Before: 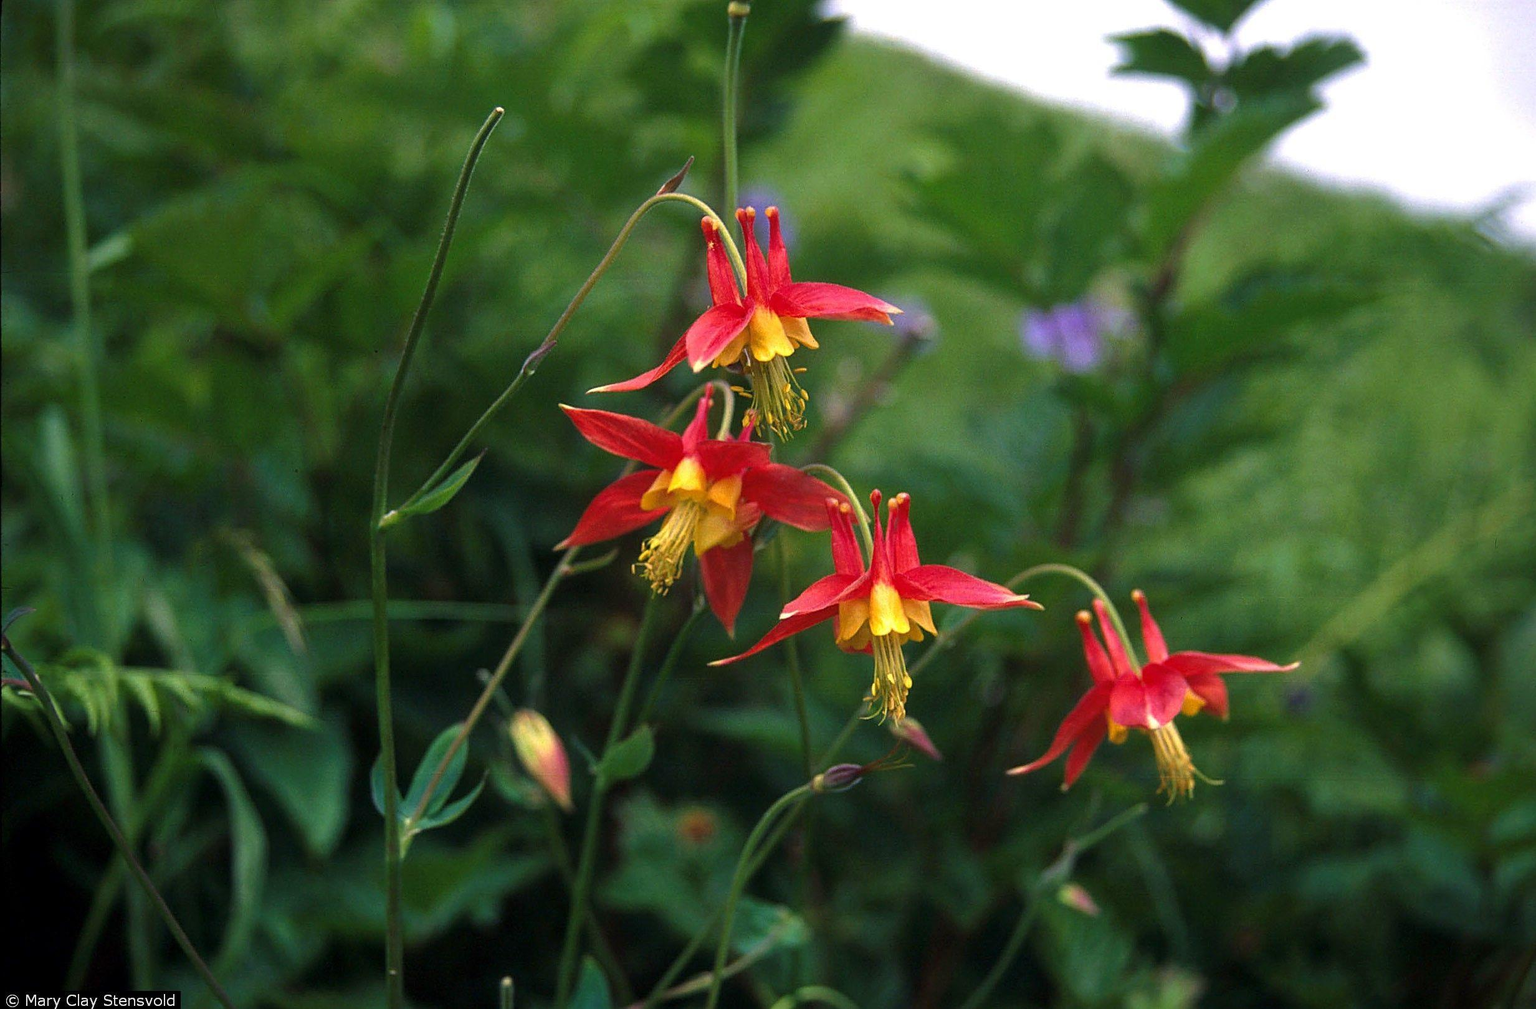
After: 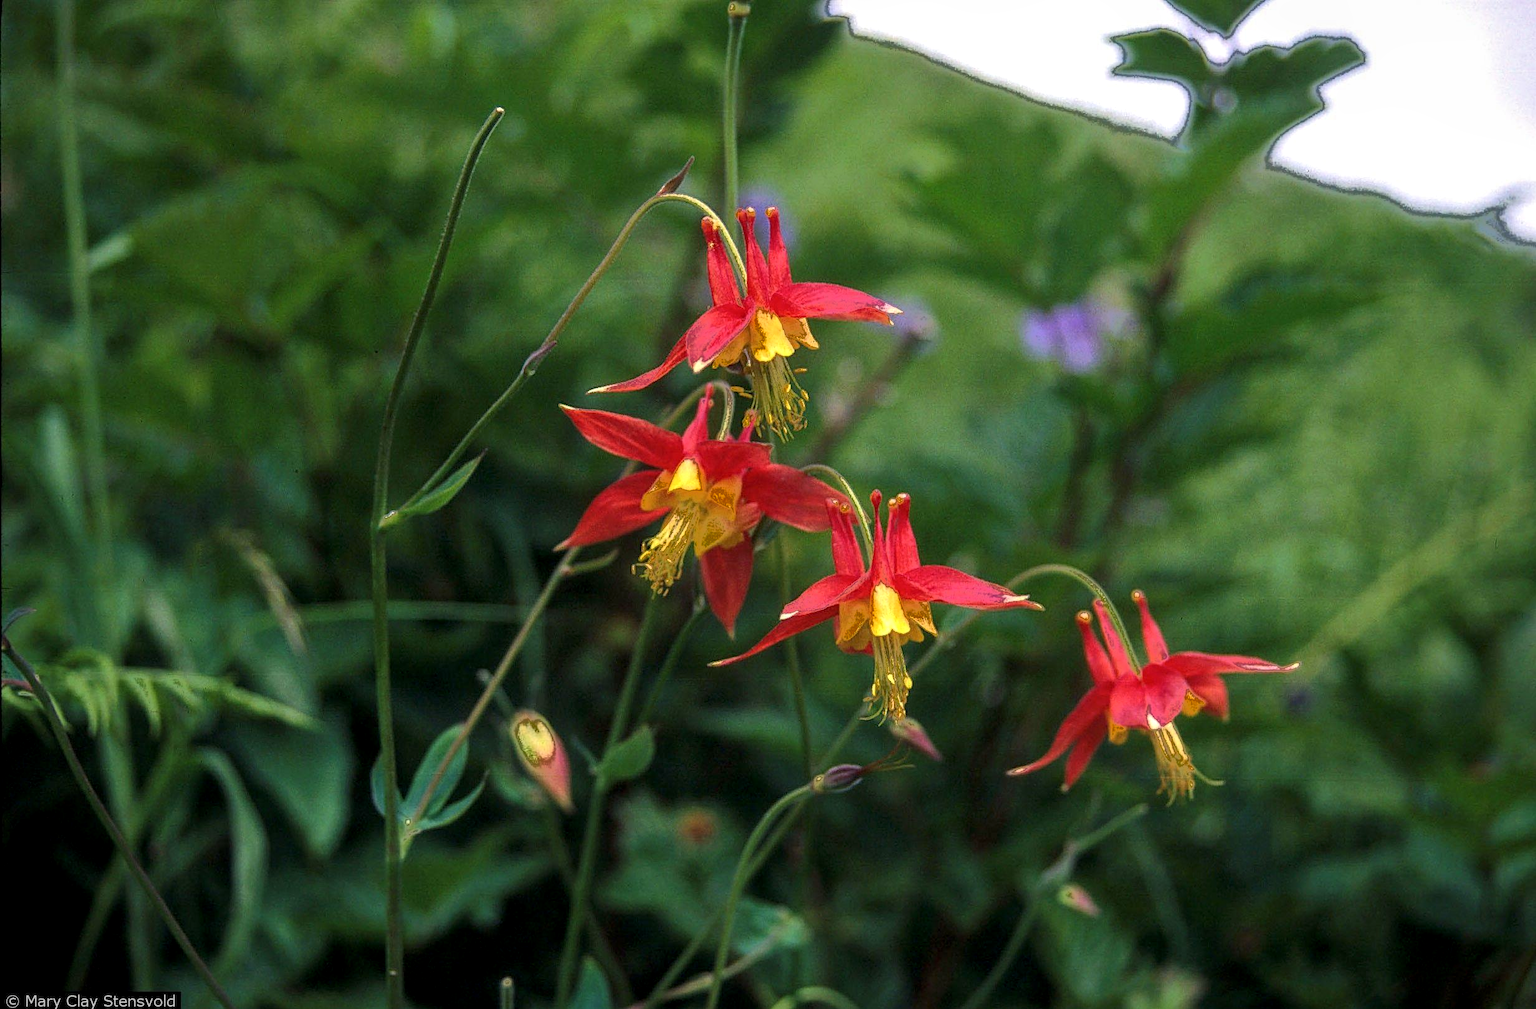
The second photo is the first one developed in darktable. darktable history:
local contrast: on, module defaults
fill light: exposure -0.73 EV, center 0.69, width 2.2
